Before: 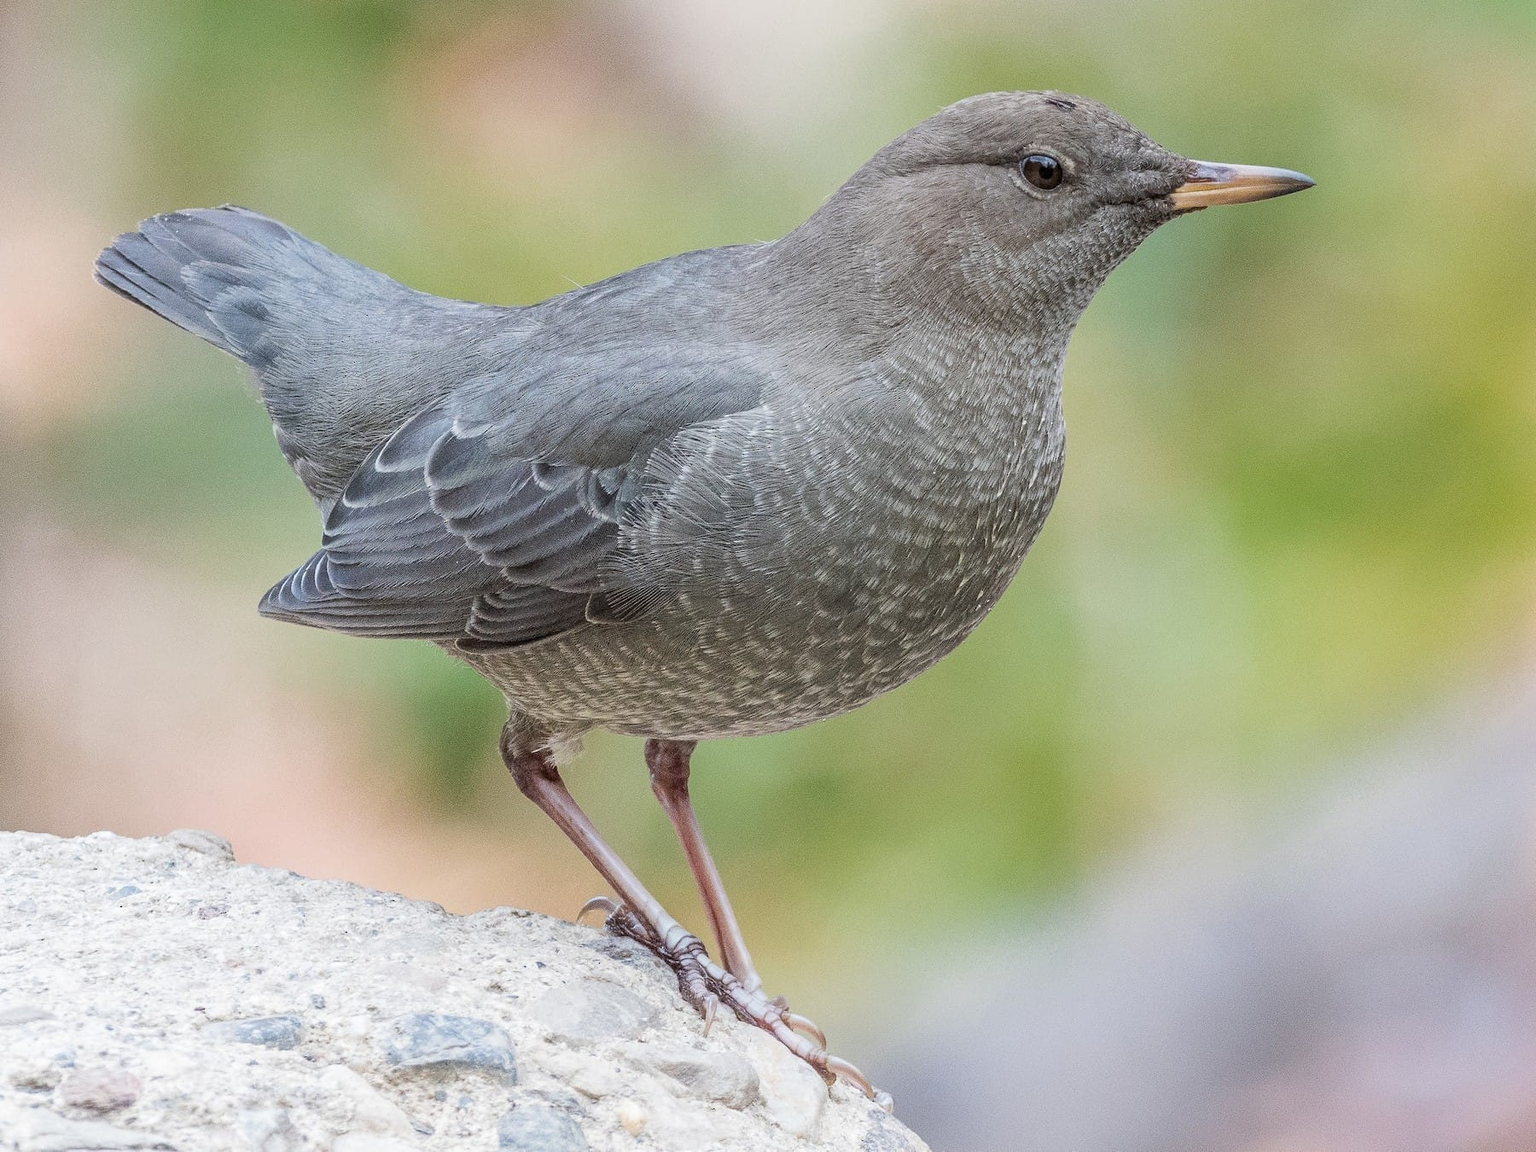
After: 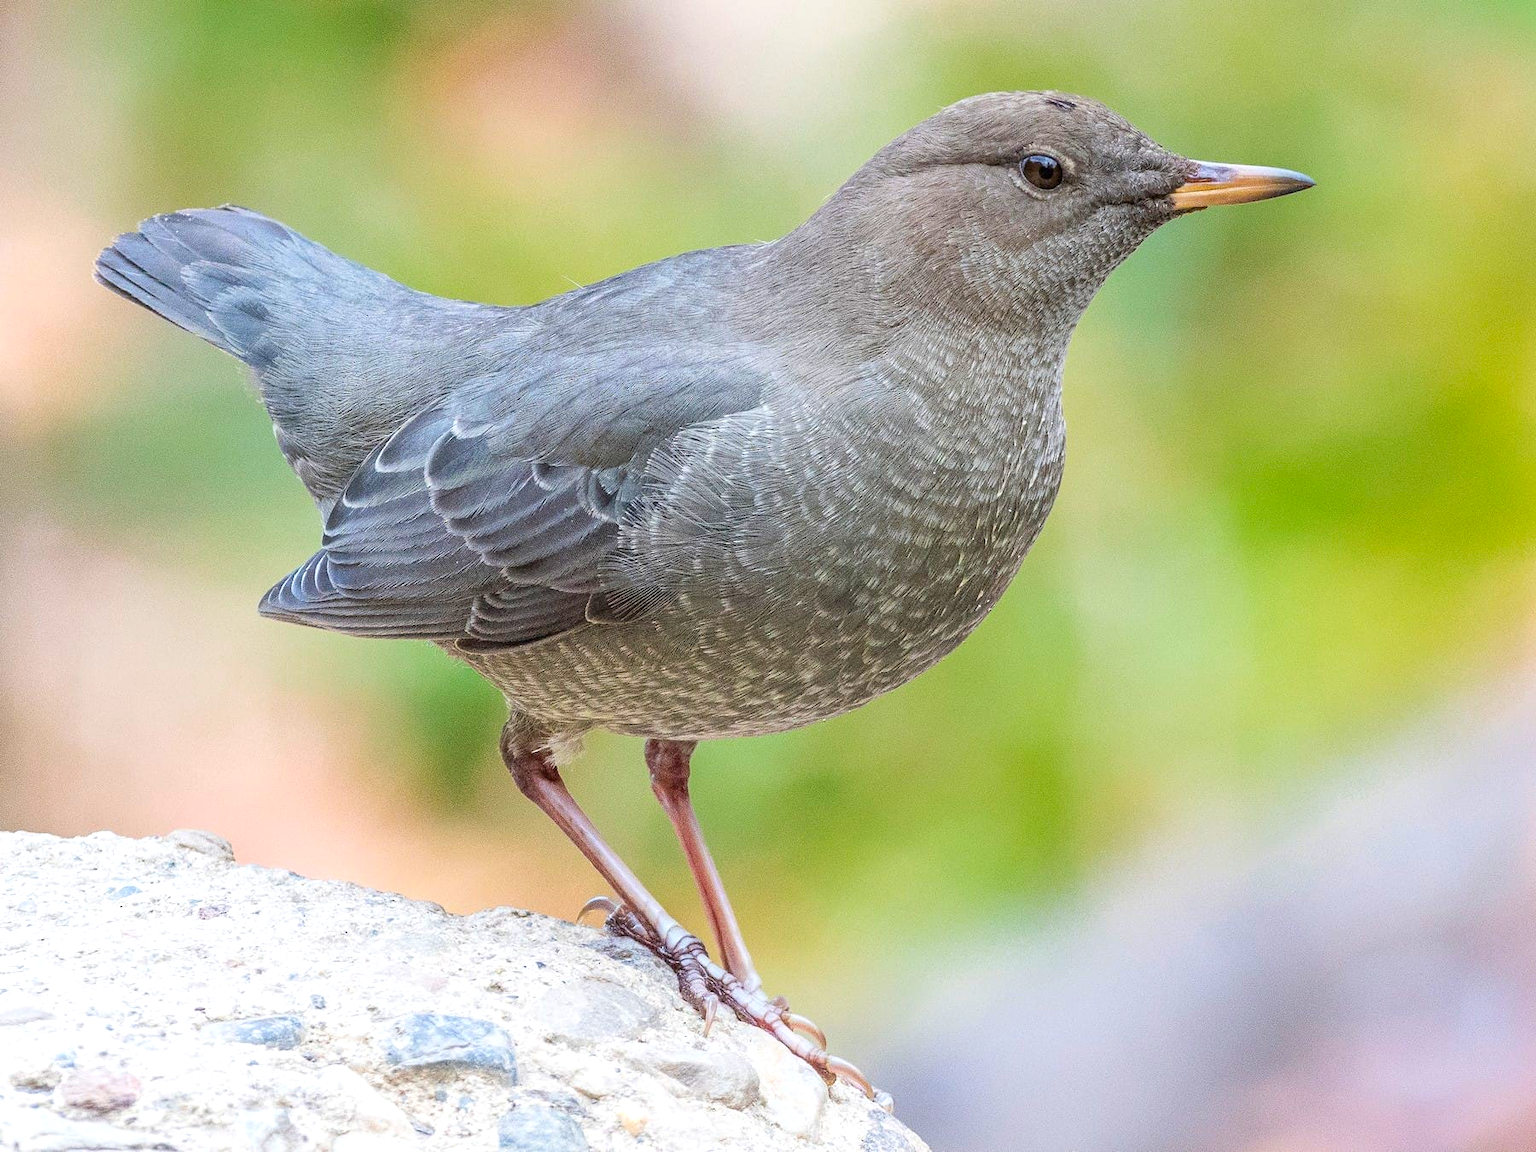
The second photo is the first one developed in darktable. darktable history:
contrast brightness saturation: saturation 0.5
exposure: exposure 0.3 EV, compensate highlight preservation false
